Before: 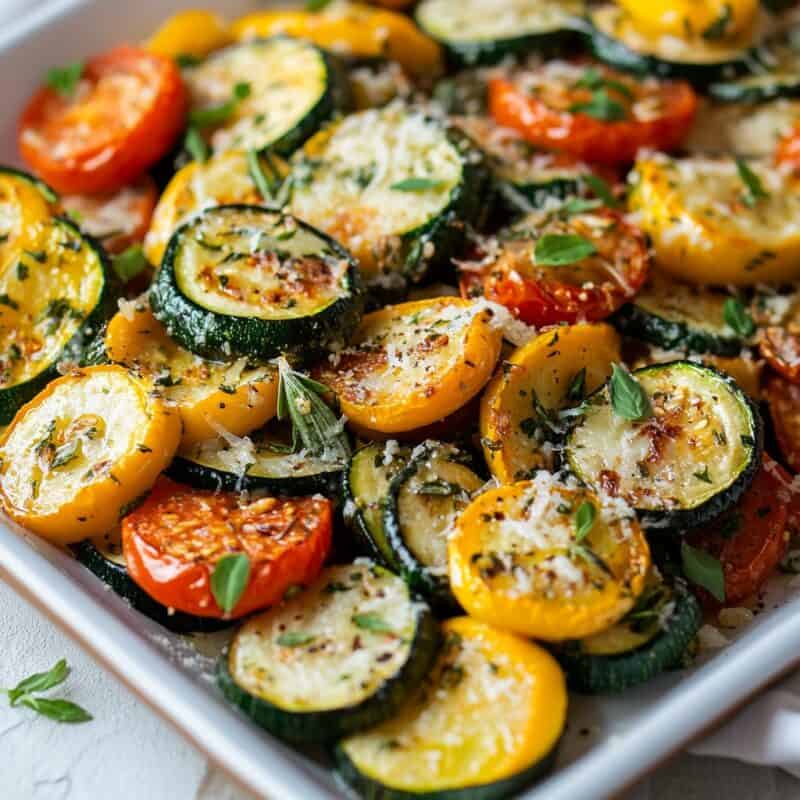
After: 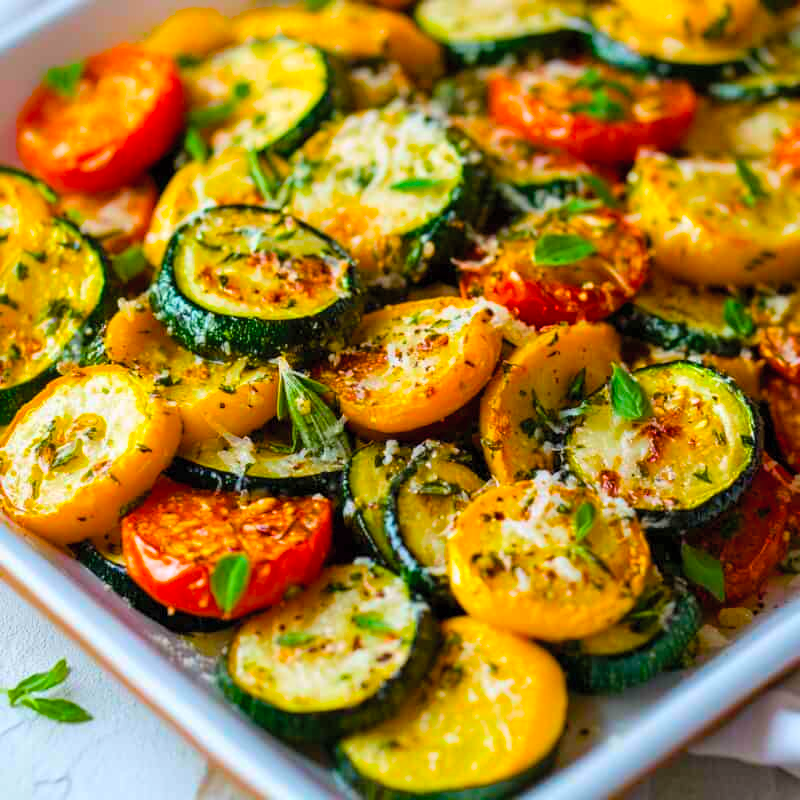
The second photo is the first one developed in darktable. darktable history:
color balance rgb: linear chroma grading › global chroma 23.15%, perceptual saturation grading › global saturation 28.7%, perceptual saturation grading › mid-tones 12.04%, perceptual saturation grading › shadows 10.19%, global vibrance 22.22%
contrast brightness saturation: brightness 0.09, saturation 0.19
